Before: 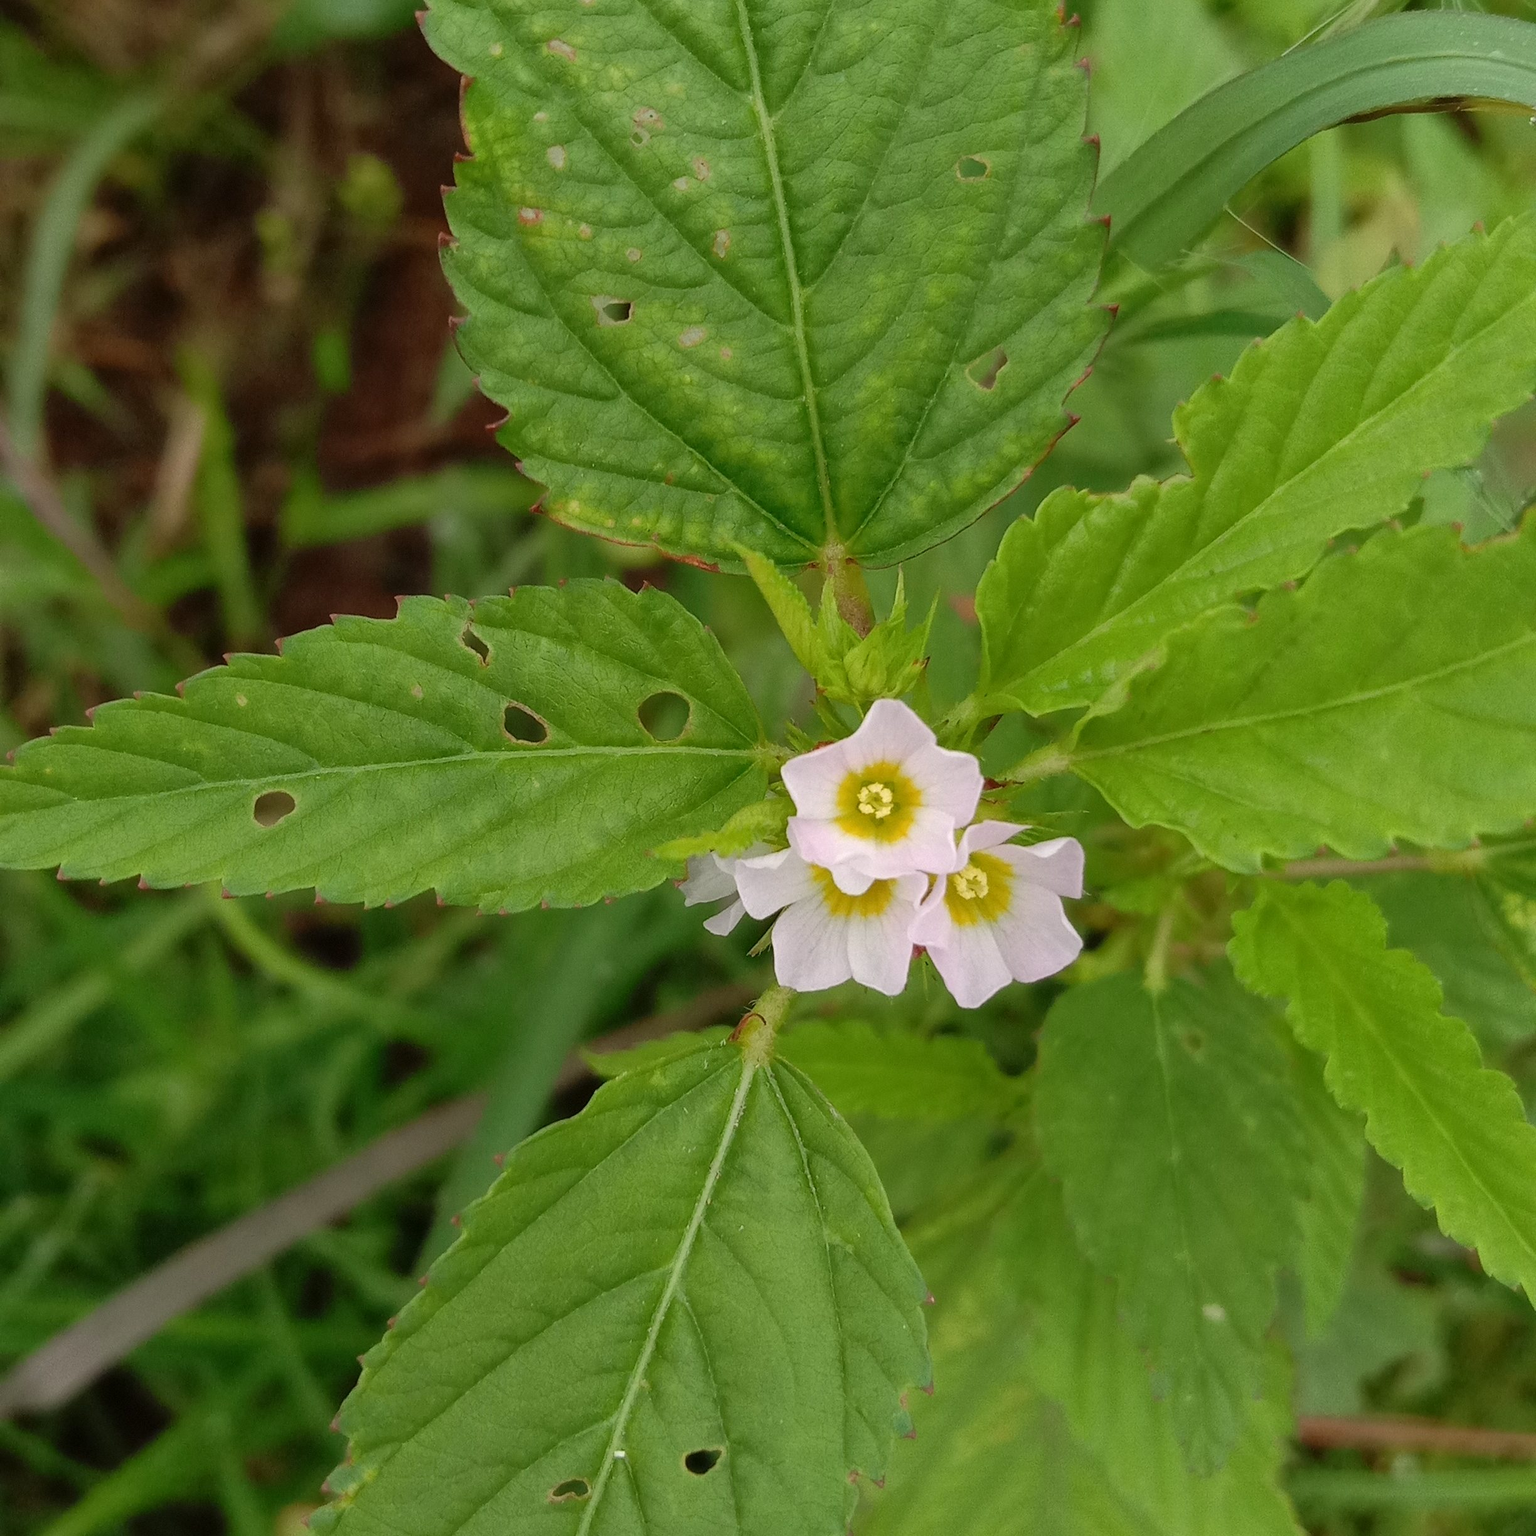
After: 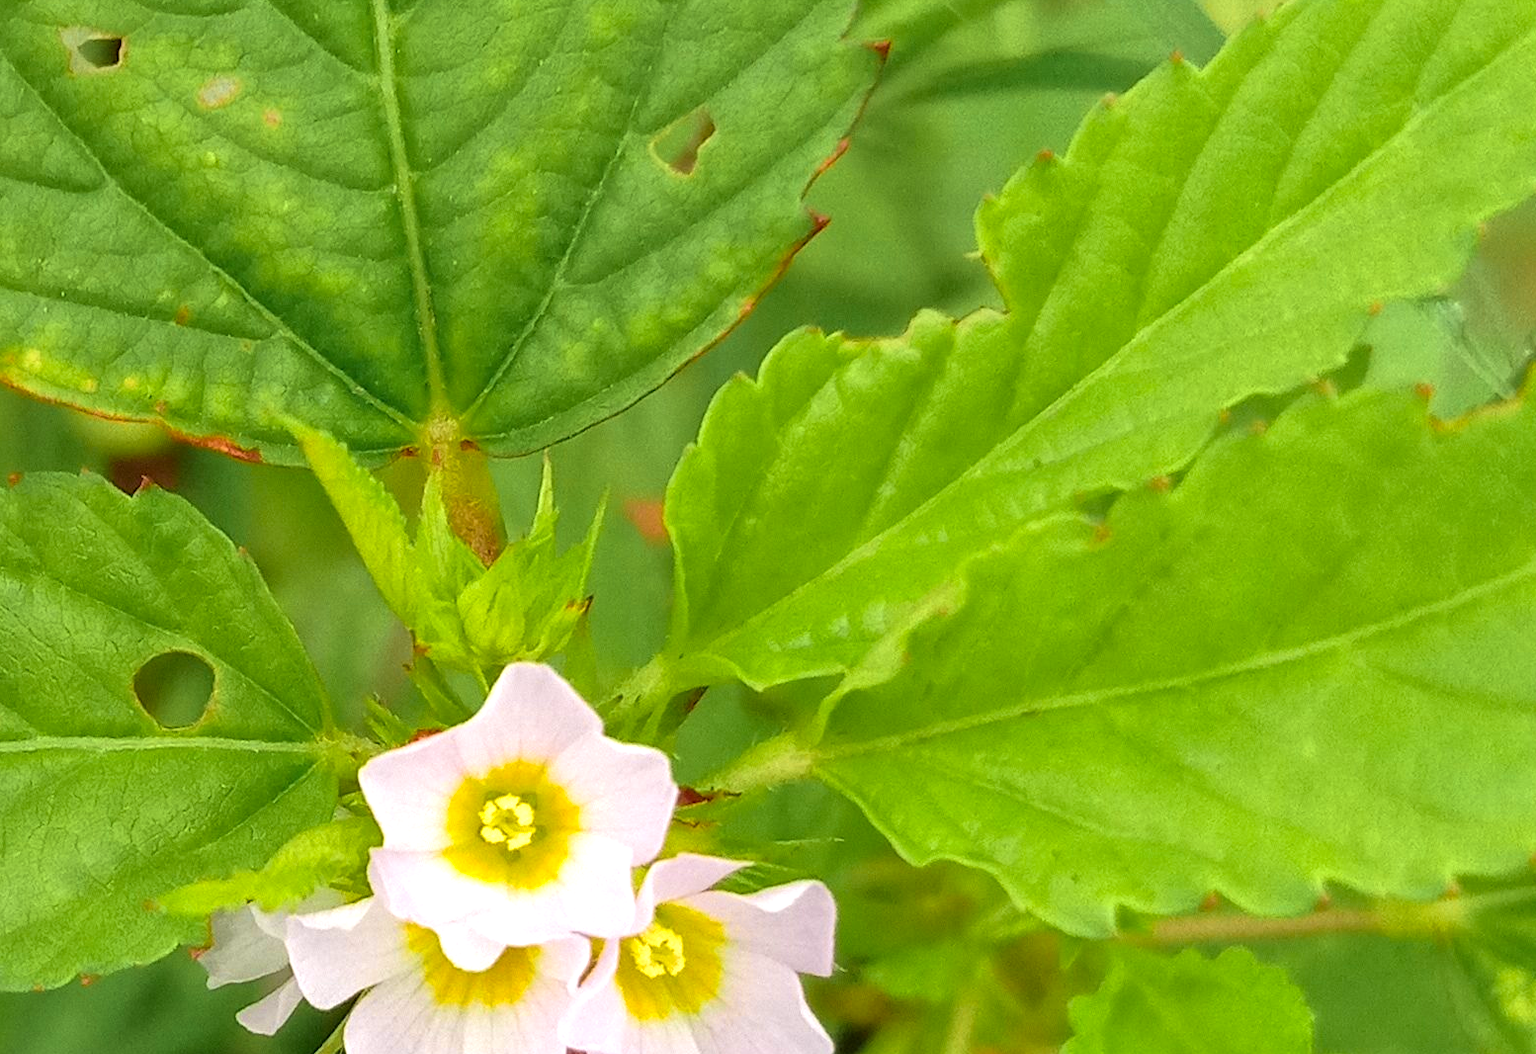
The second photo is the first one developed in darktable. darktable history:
exposure: exposure 0.606 EV, compensate exposure bias true, compensate highlight preservation false
contrast brightness saturation: saturation -0.063
crop: left 36.042%, top 18.145%, right 0.447%, bottom 38.24%
color zones: curves: ch0 [(0.224, 0.526) (0.75, 0.5)]; ch1 [(0.055, 0.526) (0.224, 0.761) (0.377, 0.526) (0.75, 0.5)]
velvia: on, module defaults
